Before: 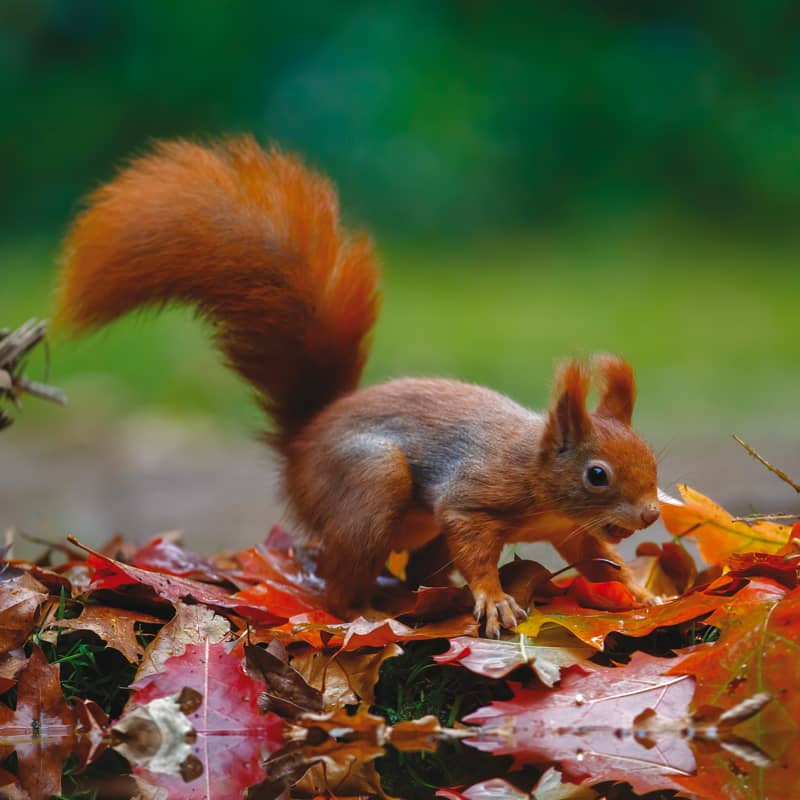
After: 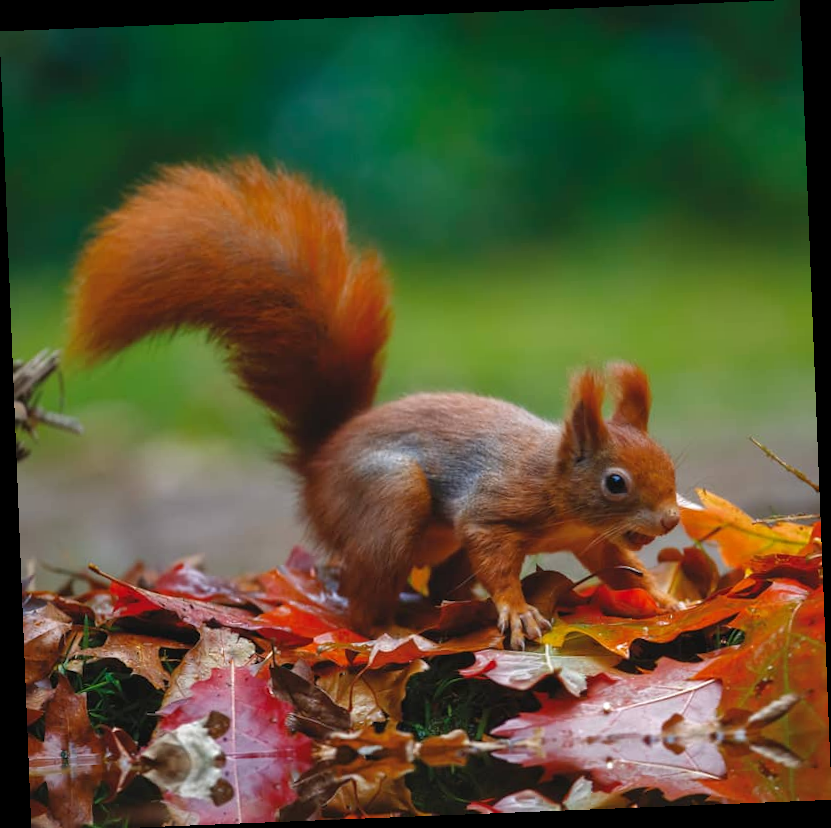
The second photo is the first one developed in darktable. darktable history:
rotate and perspective: rotation -2.29°, automatic cropping off
crop: top 0.05%, bottom 0.098%
